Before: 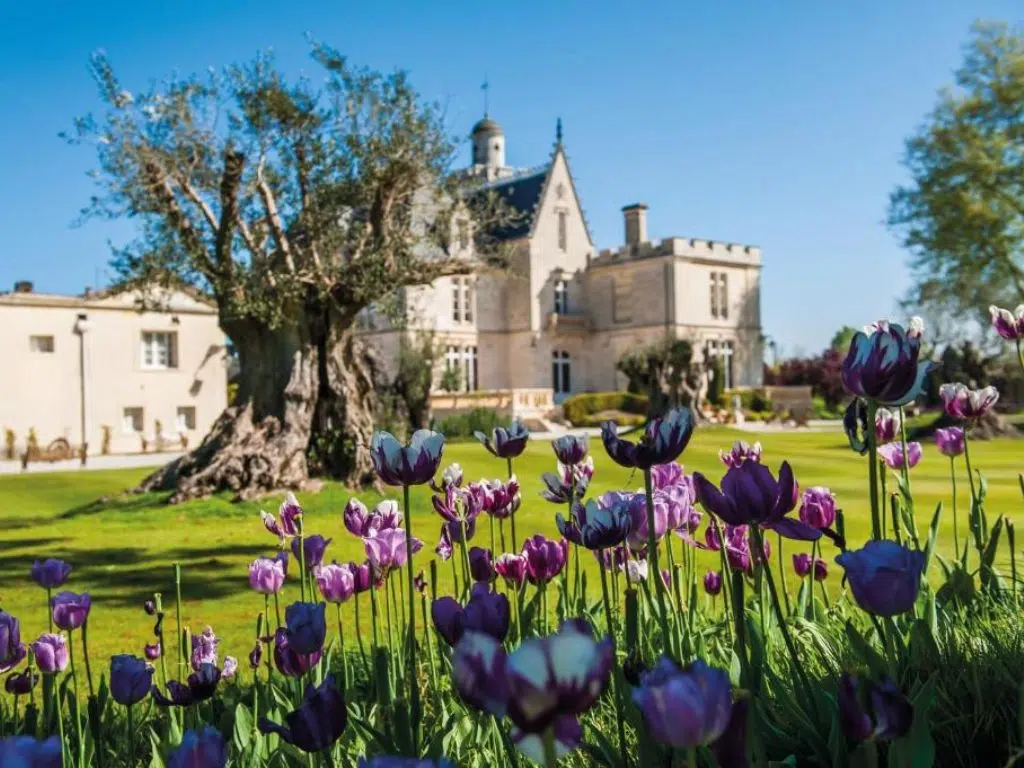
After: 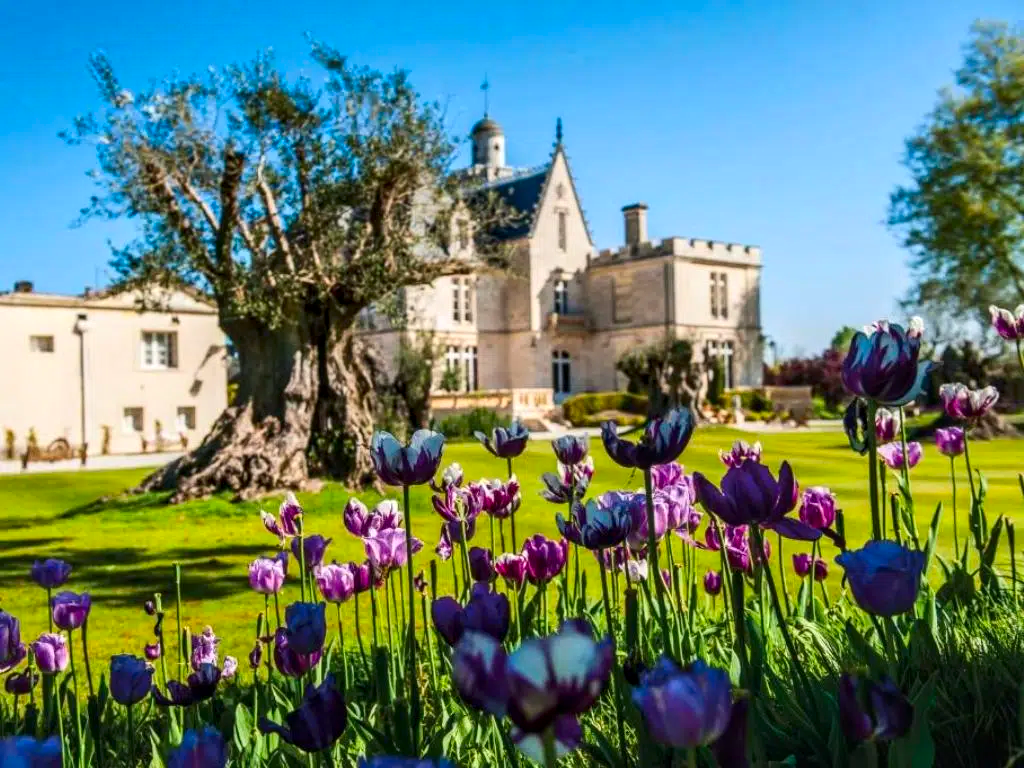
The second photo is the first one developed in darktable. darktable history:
local contrast: on, module defaults
contrast brightness saturation: contrast 0.16, saturation 0.32
